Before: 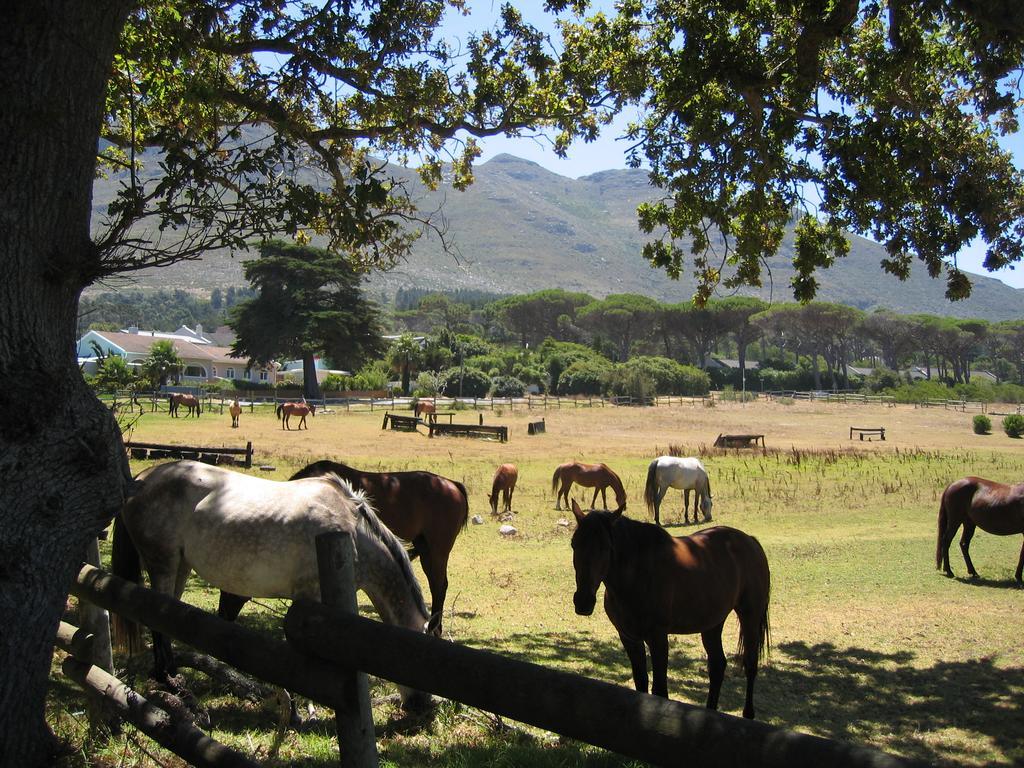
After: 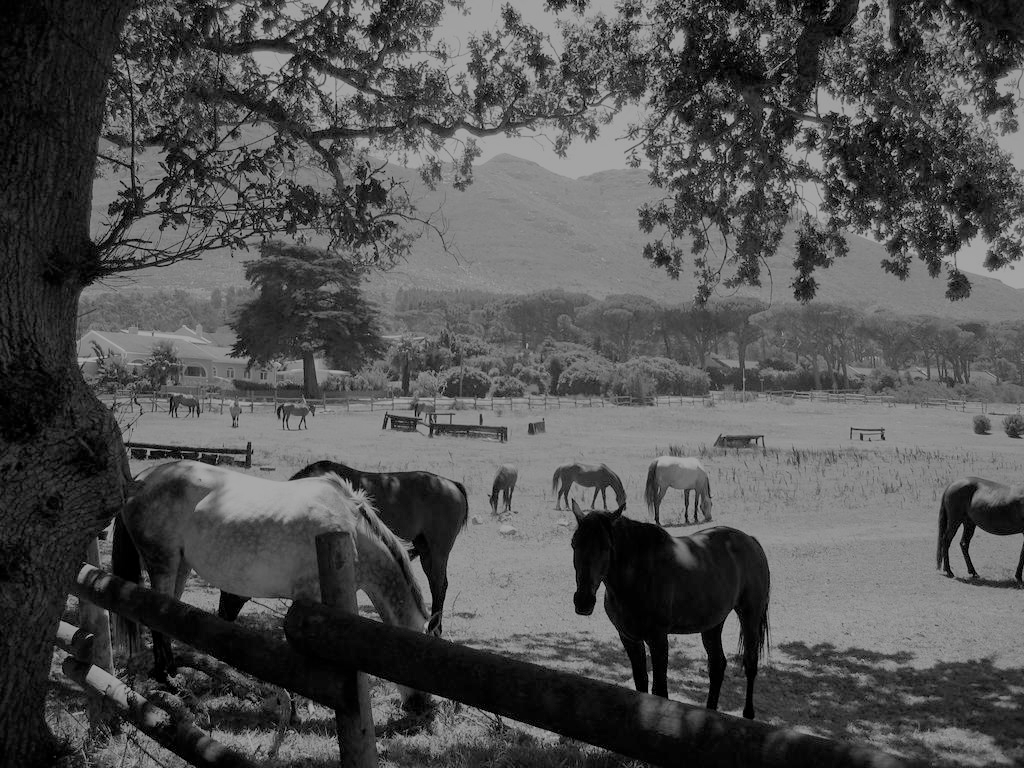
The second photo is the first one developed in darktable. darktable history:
filmic rgb: black relative exposure -8.02 EV, white relative exposure 8.01 EV, target black luminance 0%, hardness 2.5, latitude 76.19%, contrast 0.557, shadows ↔ highlights balance 0.008%
color calibration: output gray [0.18, 0.41, 0.41, 0], illuminant same as pipeline (D50), x 0.346, y 0.357, temperature 4975.85 K, gamut compression 1.73
